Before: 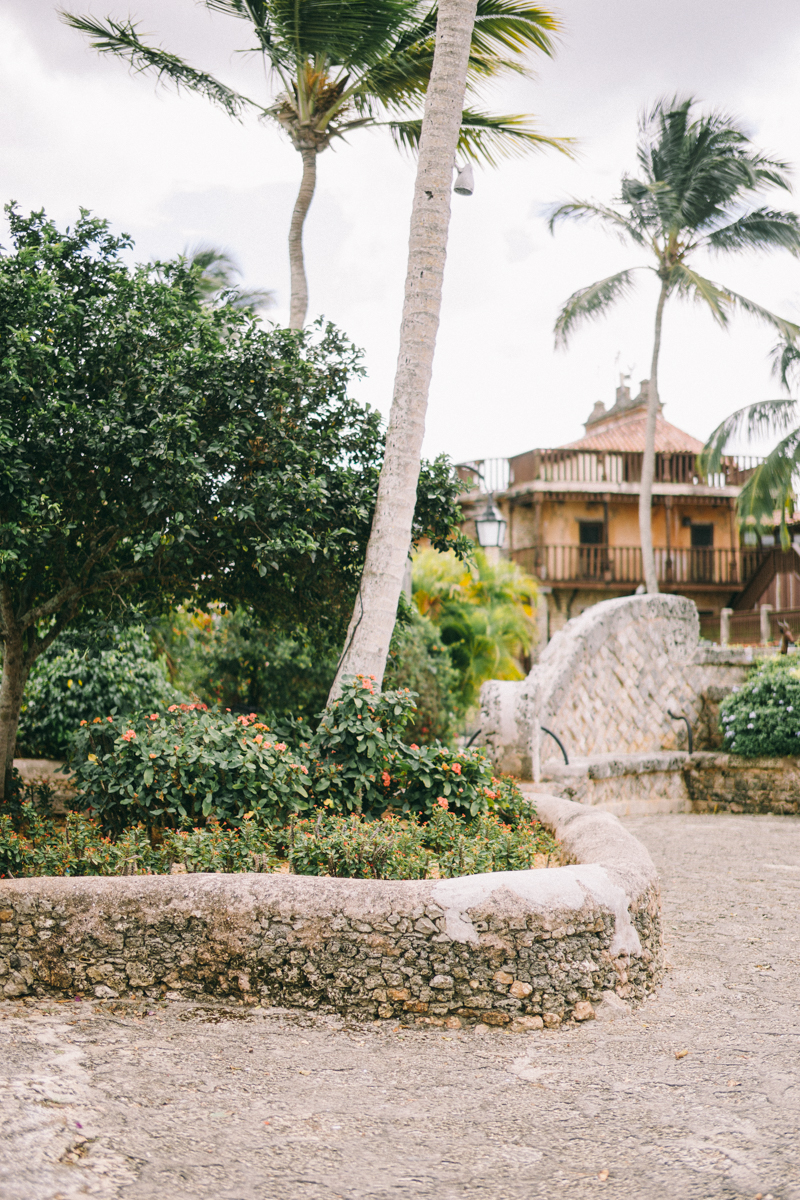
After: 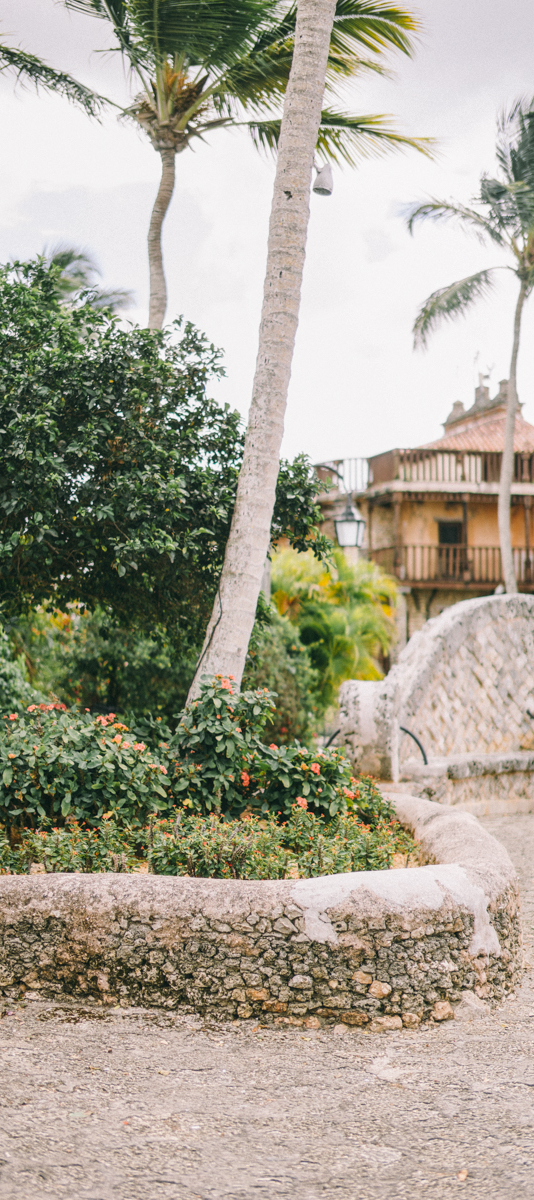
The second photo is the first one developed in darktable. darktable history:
crop and rotate: left 17.732%, right 15.423%
local contrast: detail 110%
